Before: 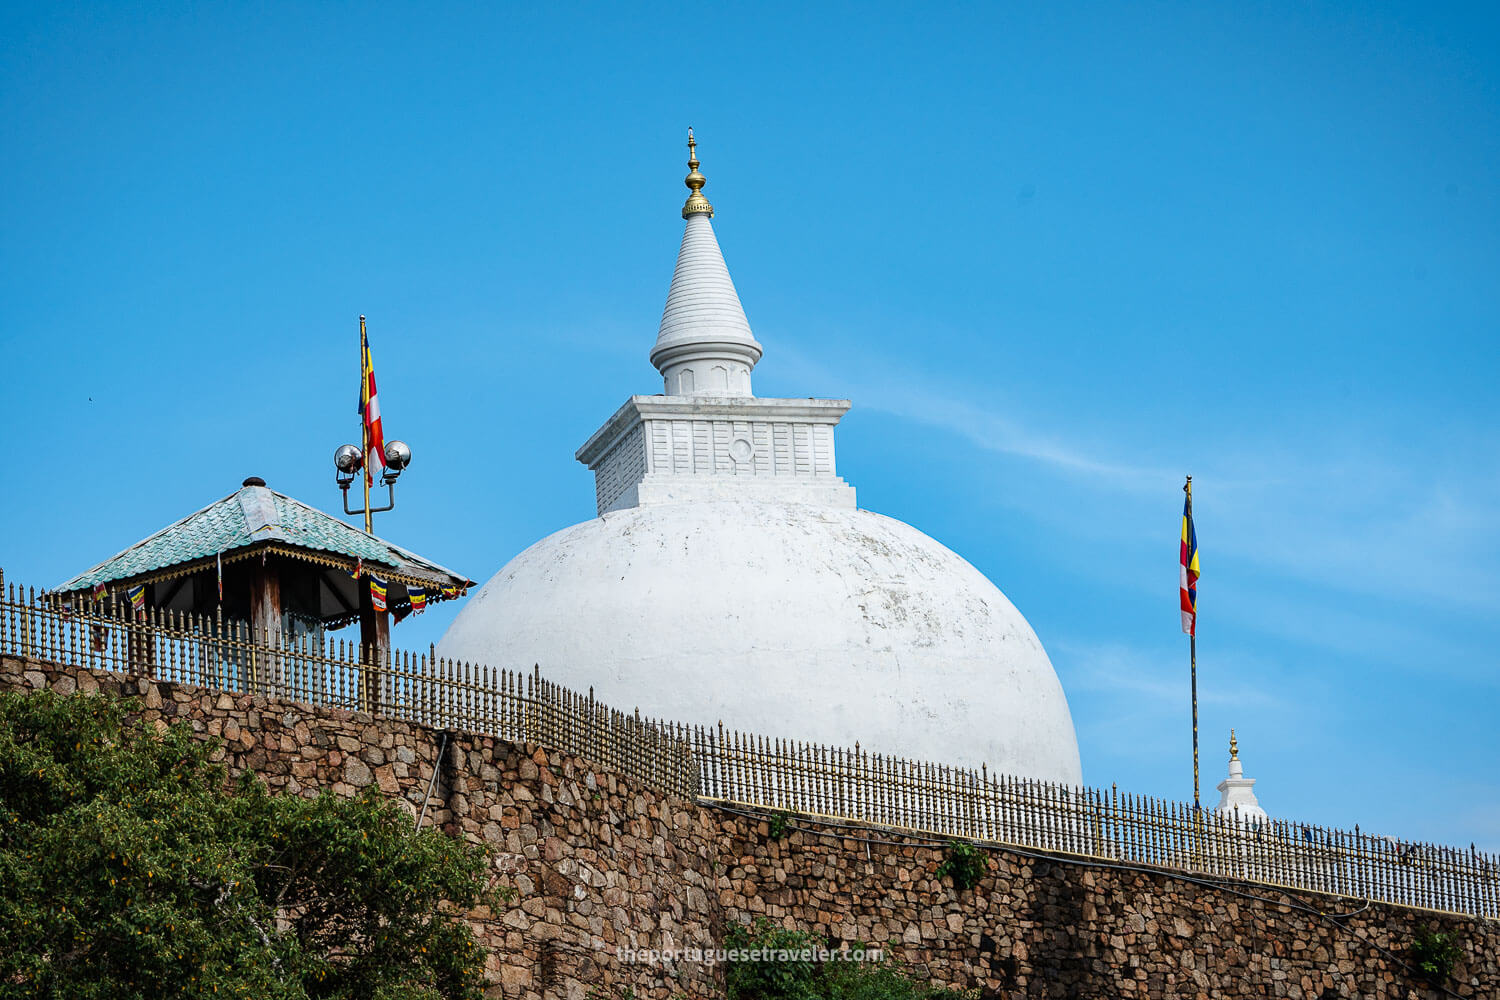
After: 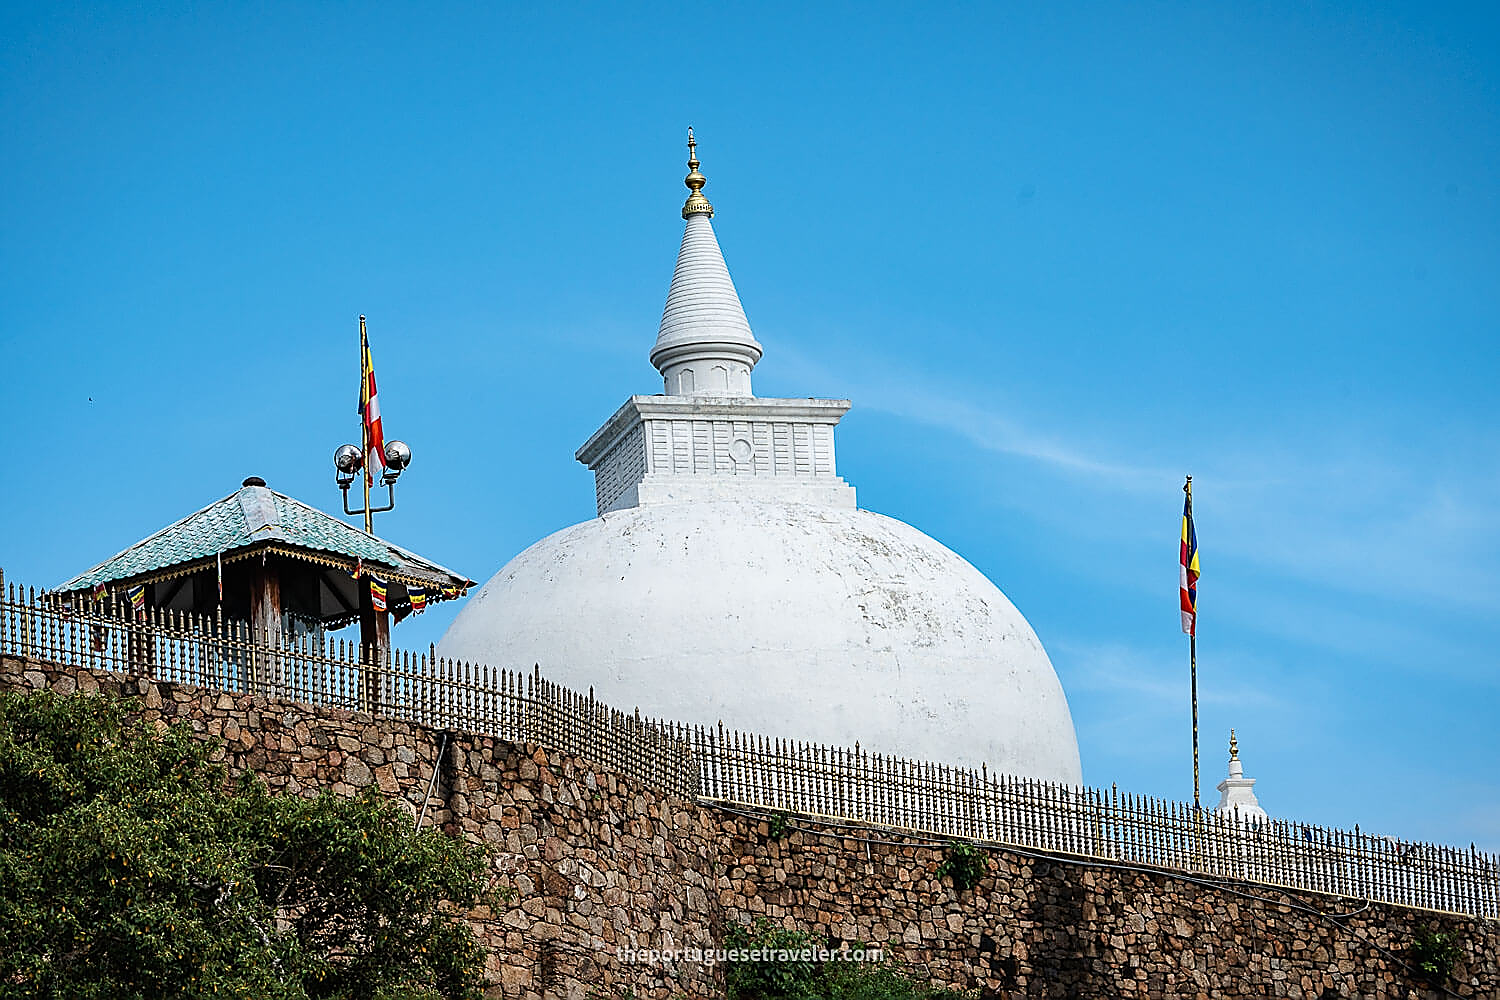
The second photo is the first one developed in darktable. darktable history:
sharpen: radius 1.365, amount 1.244, threshold 0.666
